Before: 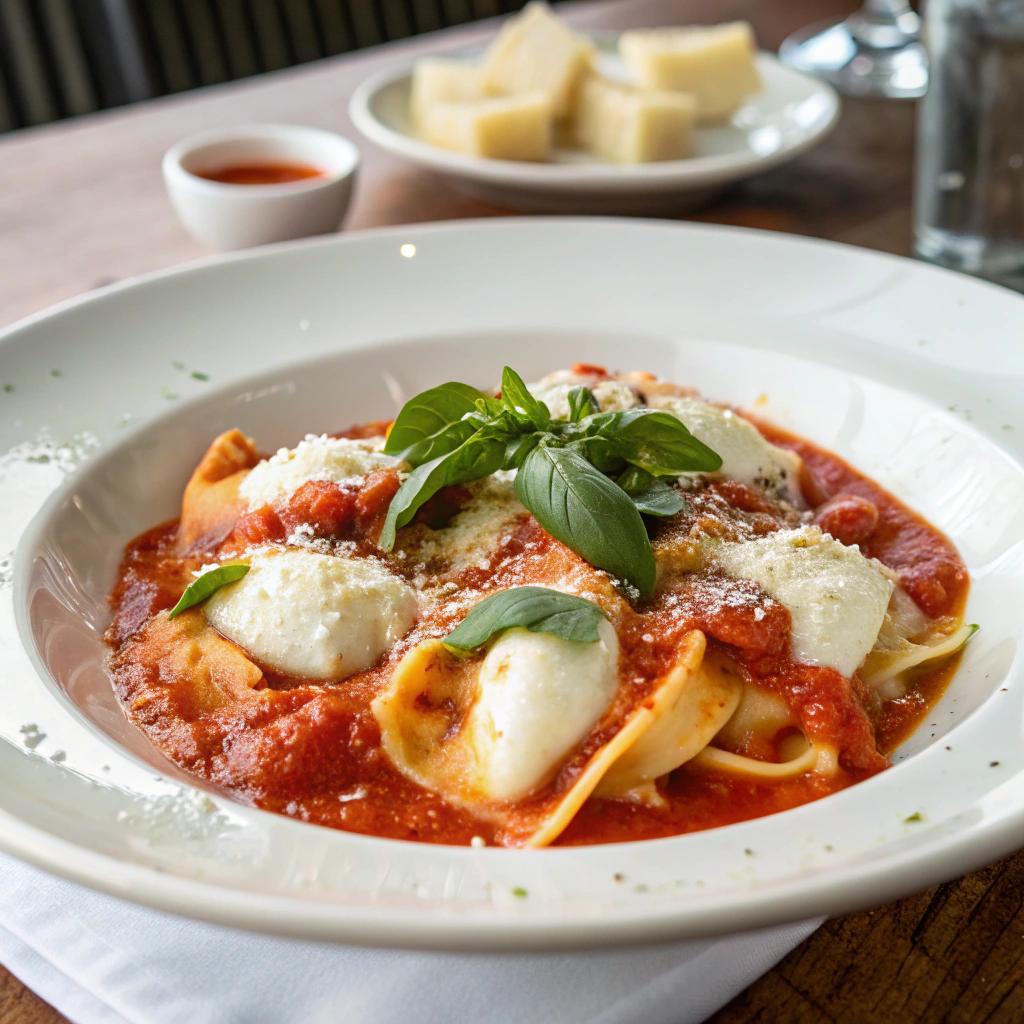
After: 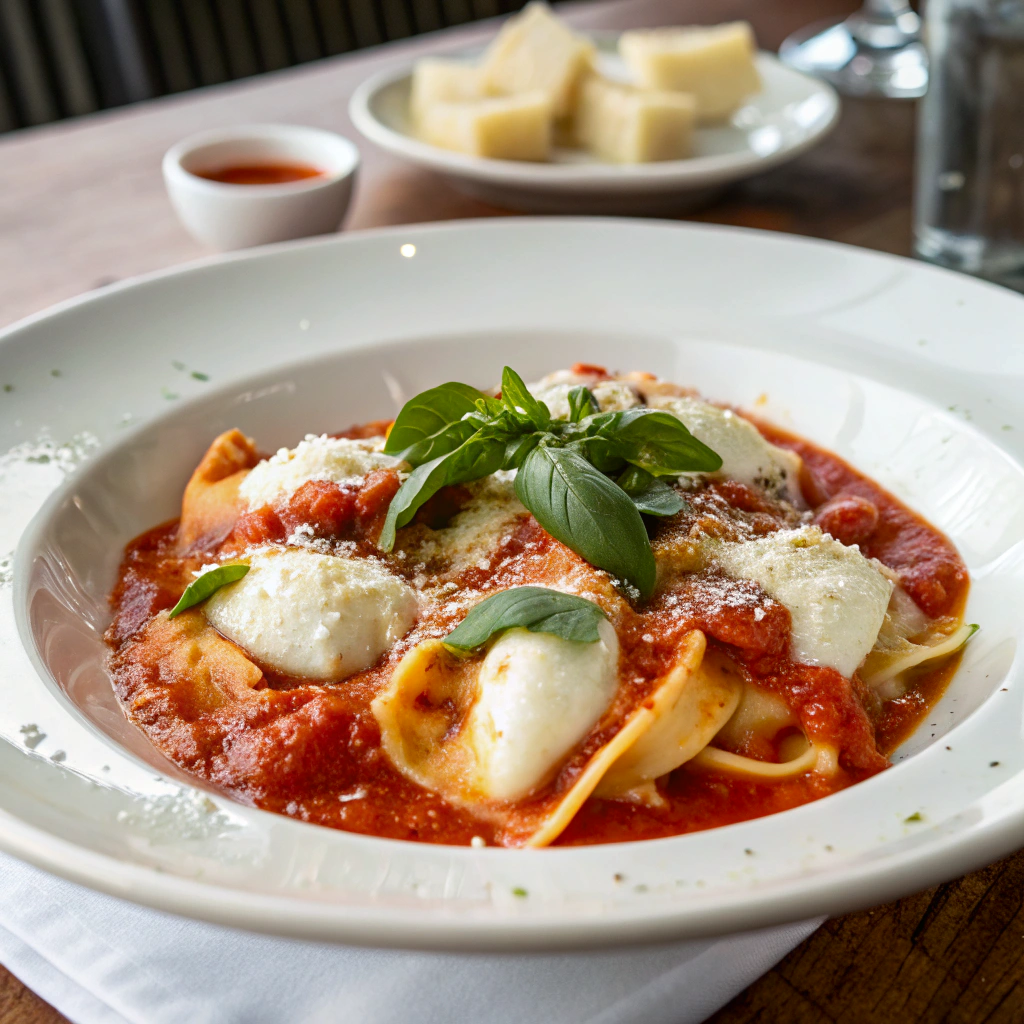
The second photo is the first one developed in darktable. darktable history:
contrast brightness saturation: contrast 0.03, brightness -0.044
